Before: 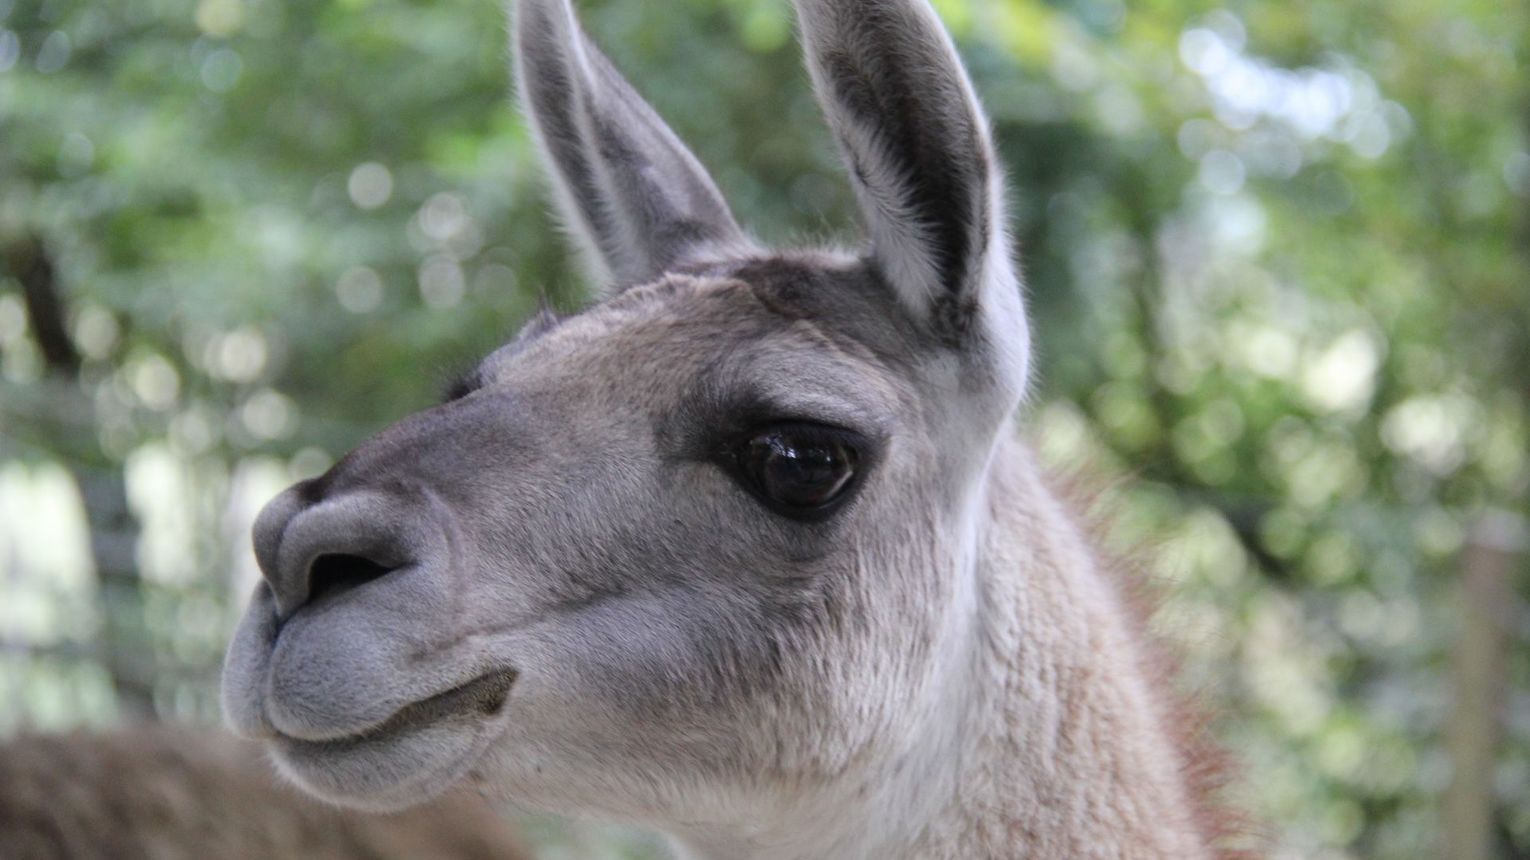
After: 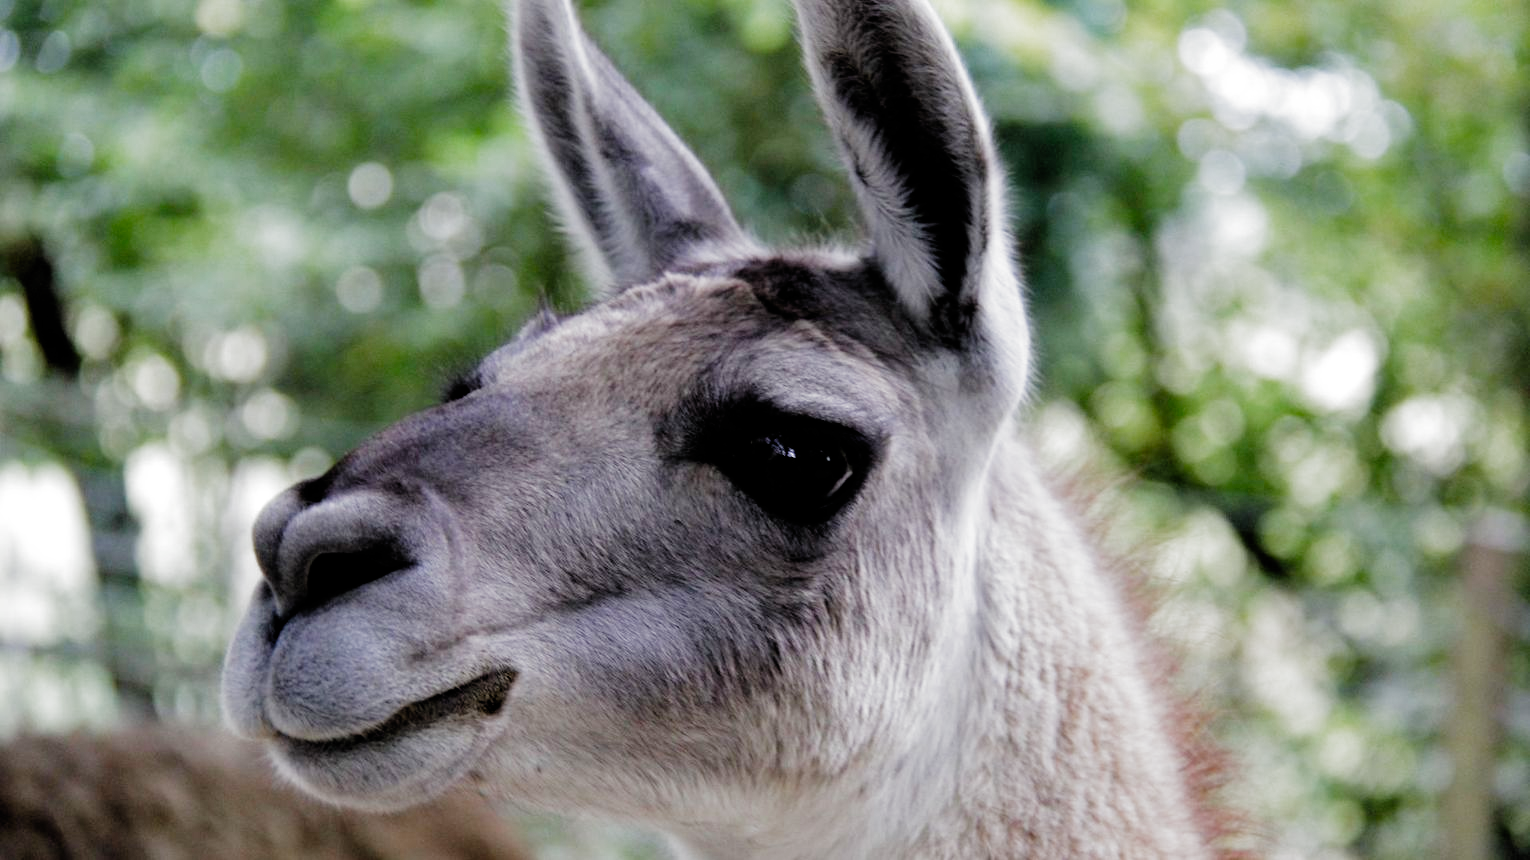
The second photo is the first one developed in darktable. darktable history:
filmic rgb: black relative exposure -3.55 EV, white relative exposure 2.26 EV, hardness 3.41, add noise in highlights 0.002, preserve chrominance no, color science v3 (2019), use custom middle-gray values true, iterations of high-quality reconstruction 0, contrast in highlights soft
